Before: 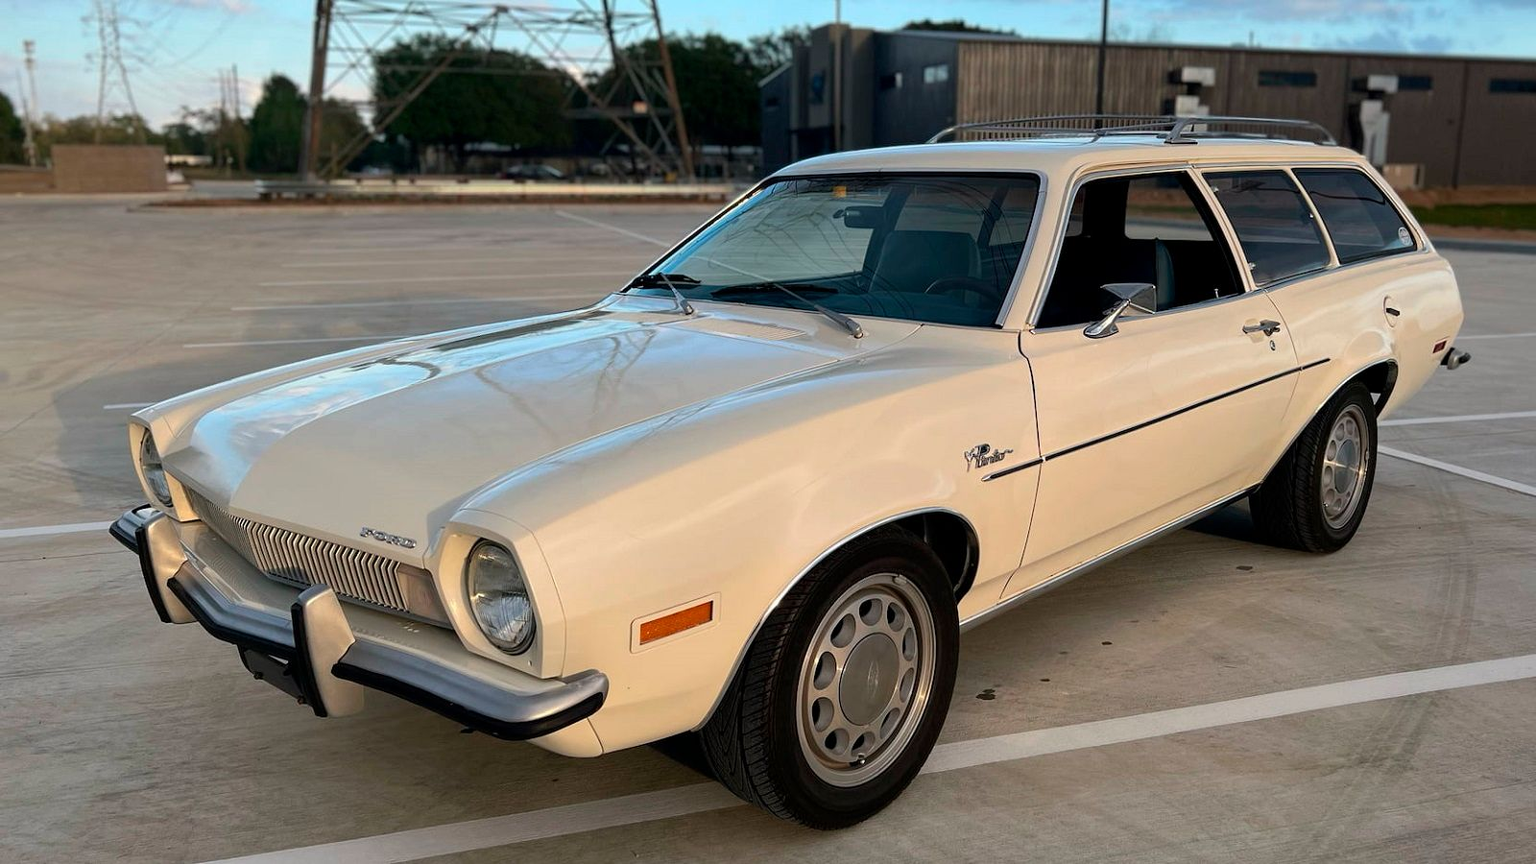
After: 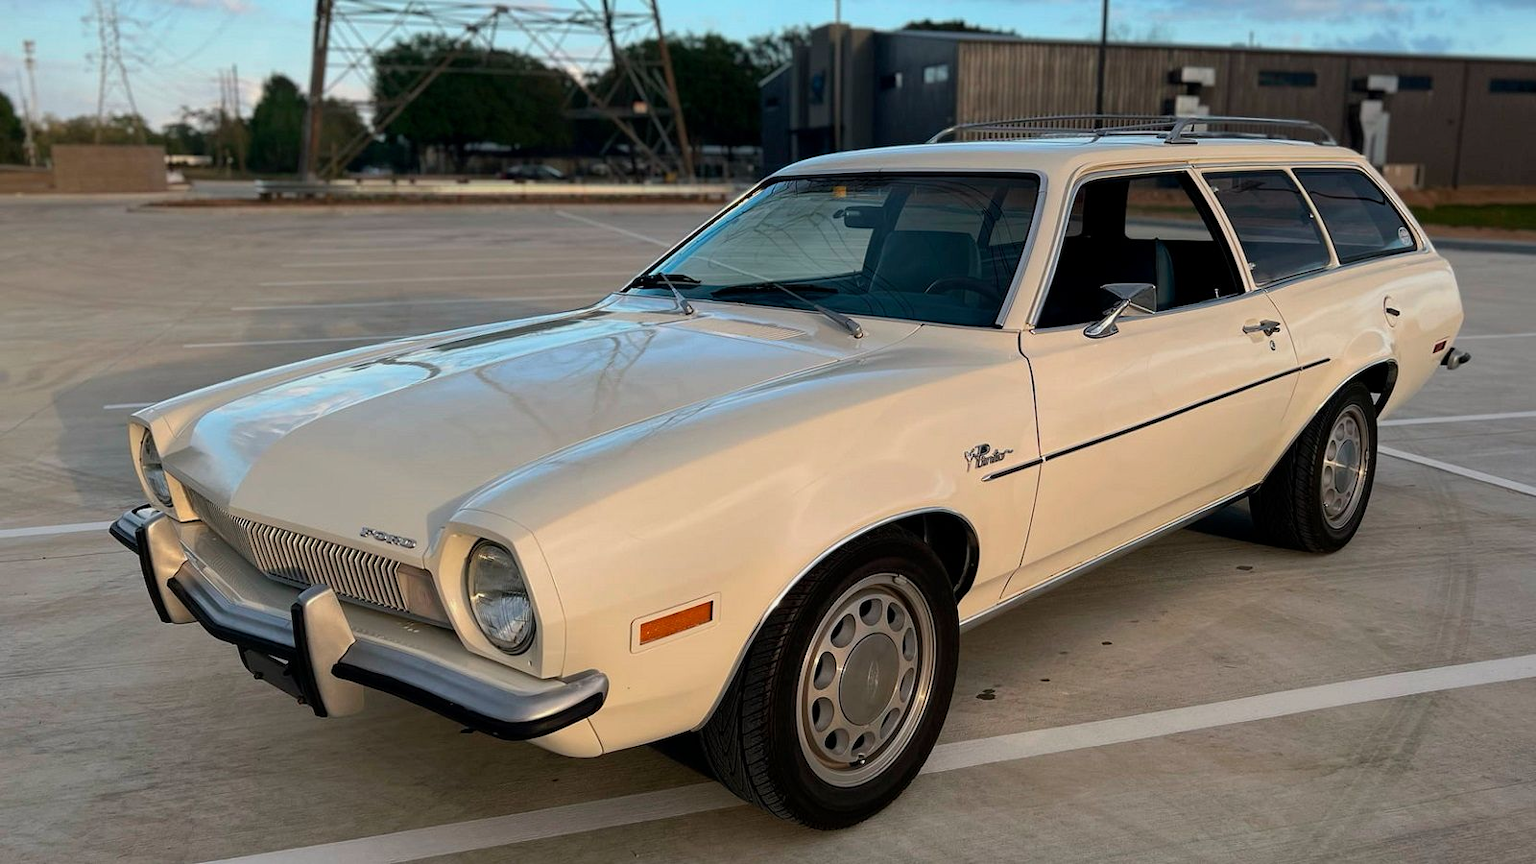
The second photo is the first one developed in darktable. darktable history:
exposure: exposure -0.156 EV, compensate exposure bias true, compensate highlight preservation false
tone equalizer: mask exposure compensation -0.49 EV
